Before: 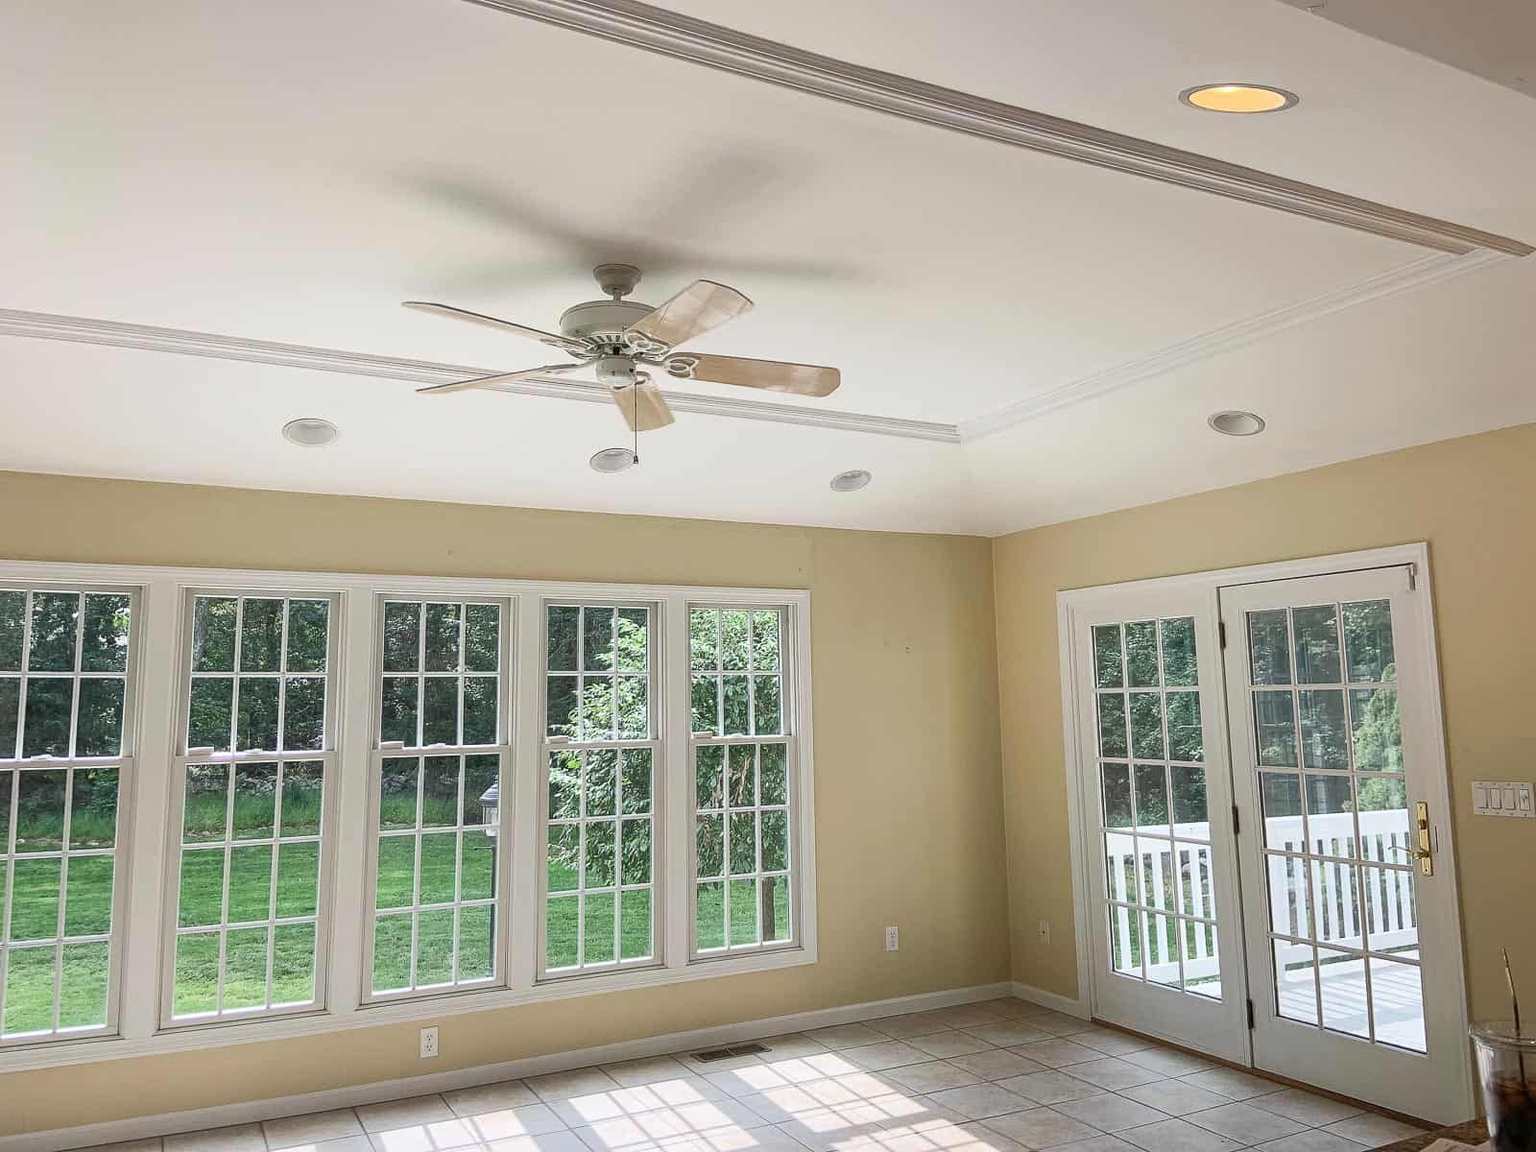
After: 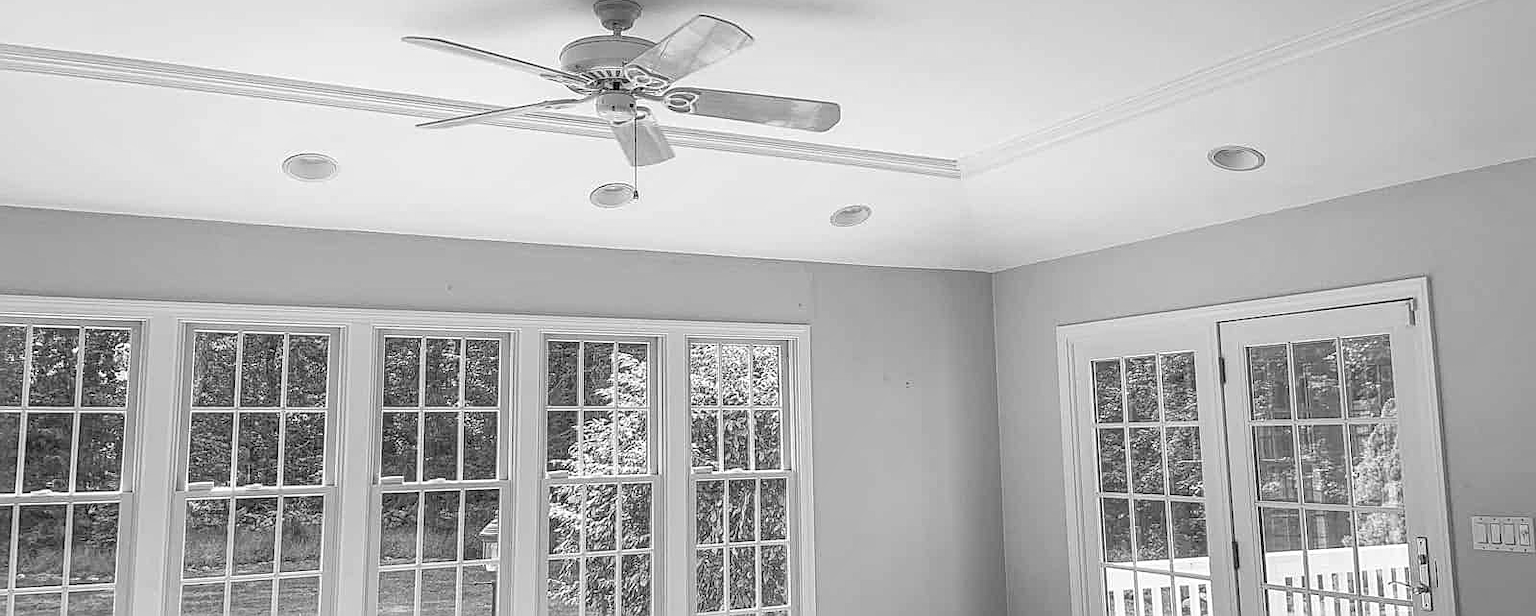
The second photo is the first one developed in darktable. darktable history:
contrast brightness saturation: brightness 0.13
crop and rotate: top 23.043%, bottom 23.437%
local contrast: highlights 0%, shadows 0%, detail 133%
color correction: highlights a* 5.3, highlights b* 24.26, shadows a* -15.58, shadows b* 4.02
monochrome: on, module defaults
exposure: compensate highlight preservation false
sharpen: on, module defaults
